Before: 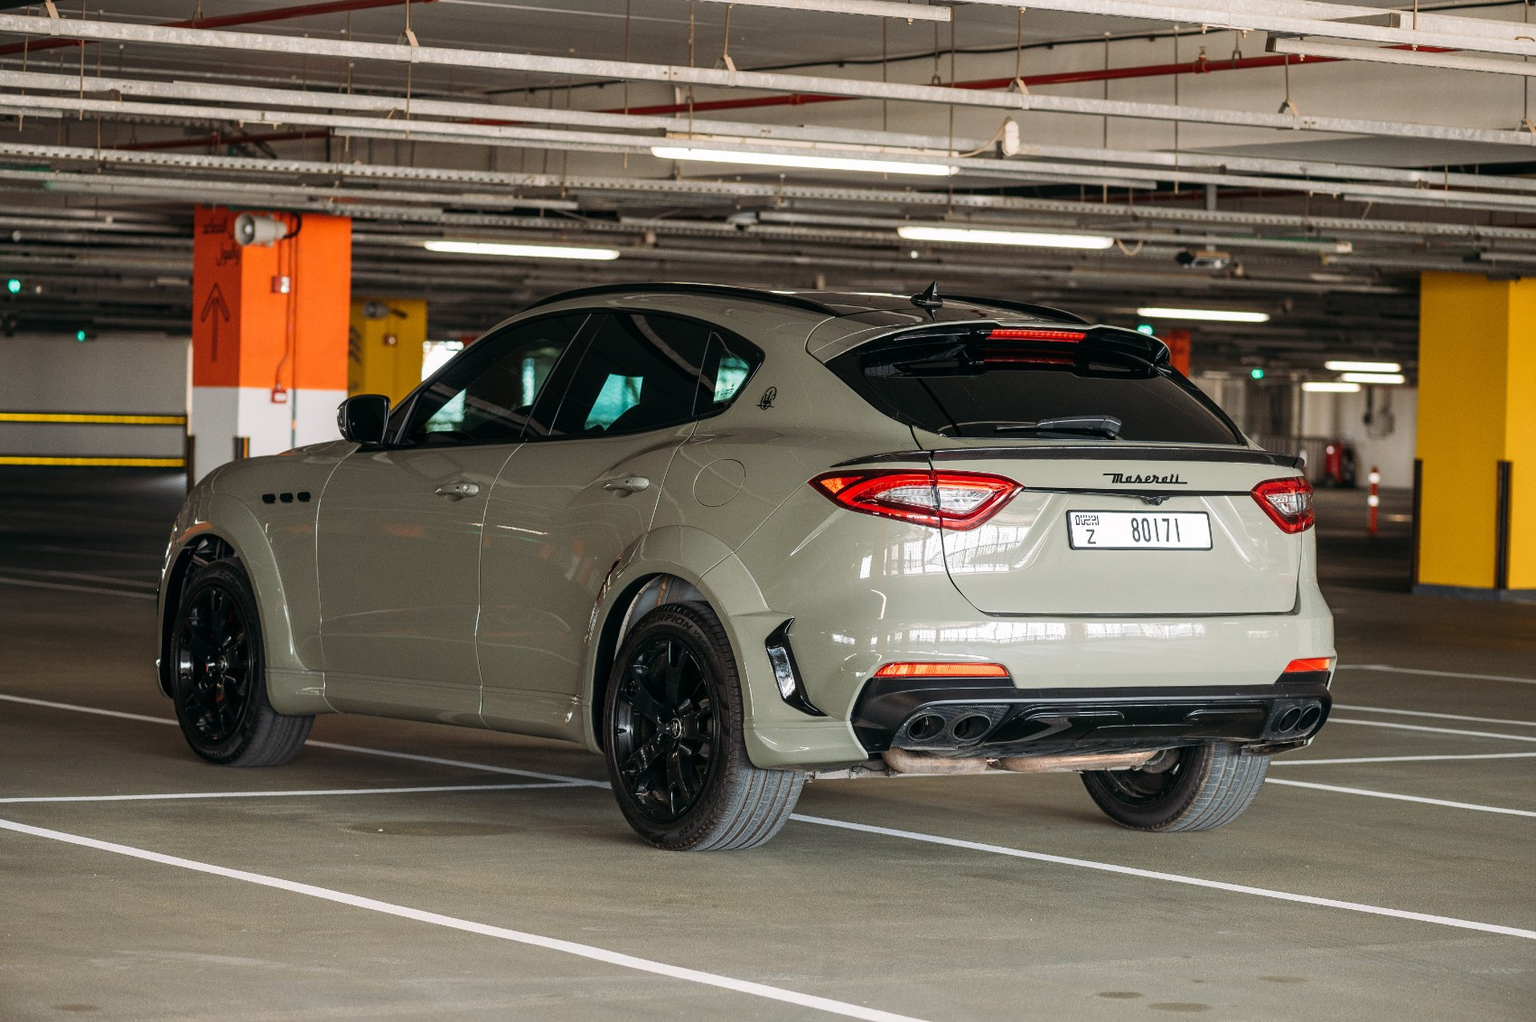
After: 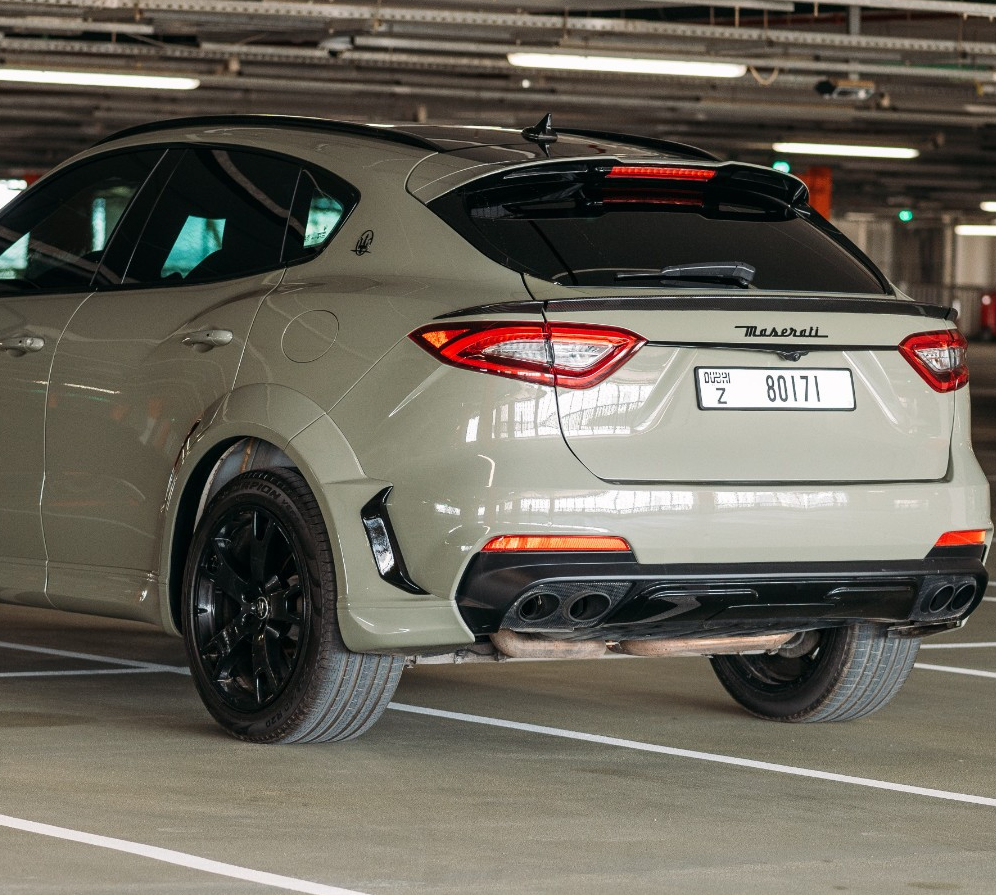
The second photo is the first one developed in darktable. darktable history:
crop and rotate: left 28.656%, top 17.521%, right 12.722%, bottom 3.335%
